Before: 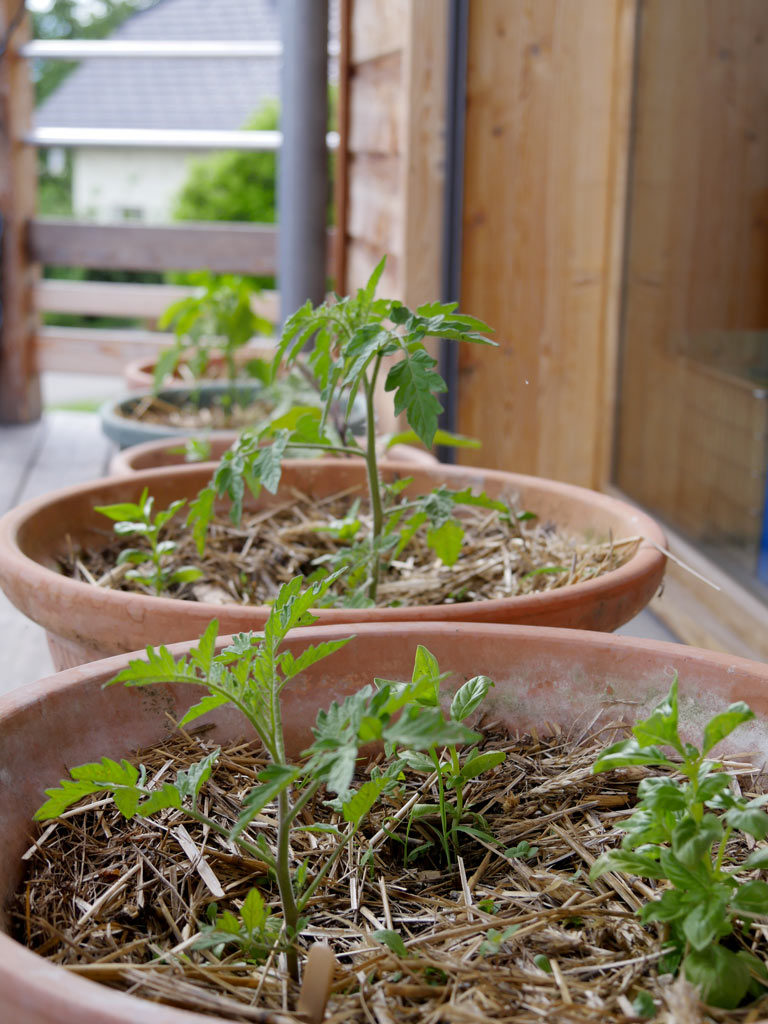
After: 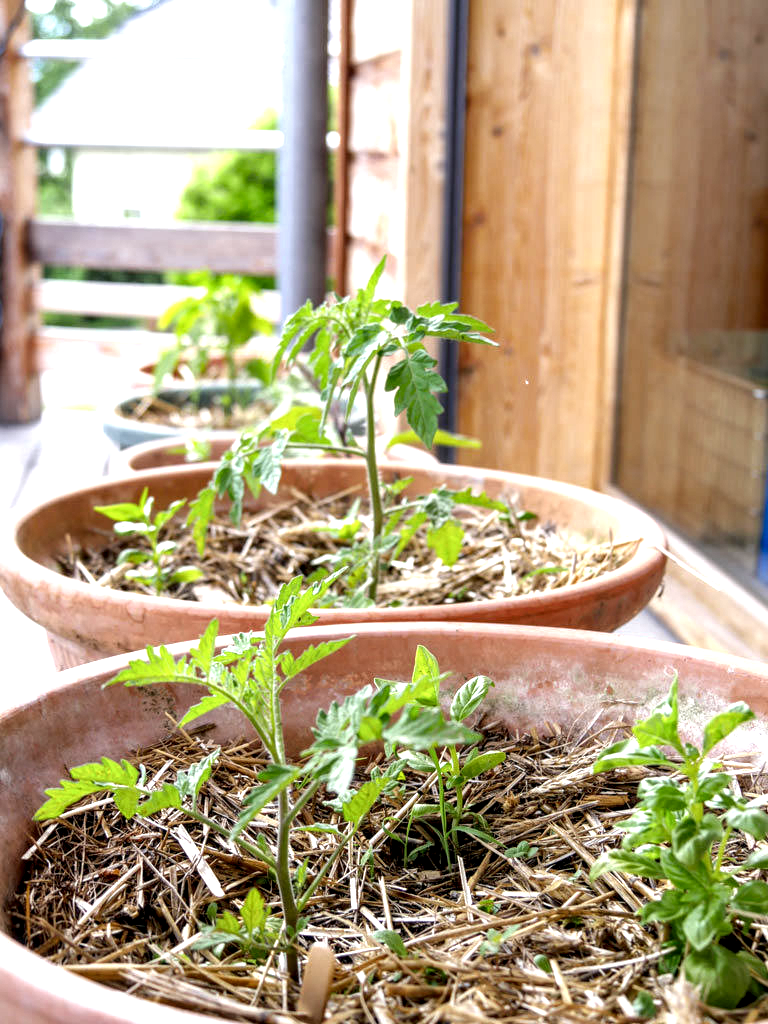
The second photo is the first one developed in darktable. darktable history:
exposure: black level correction 0, exposure 1.1 EV, compensate exposure bias true, compensate highlight preservation false
local contrast: detail 160%
